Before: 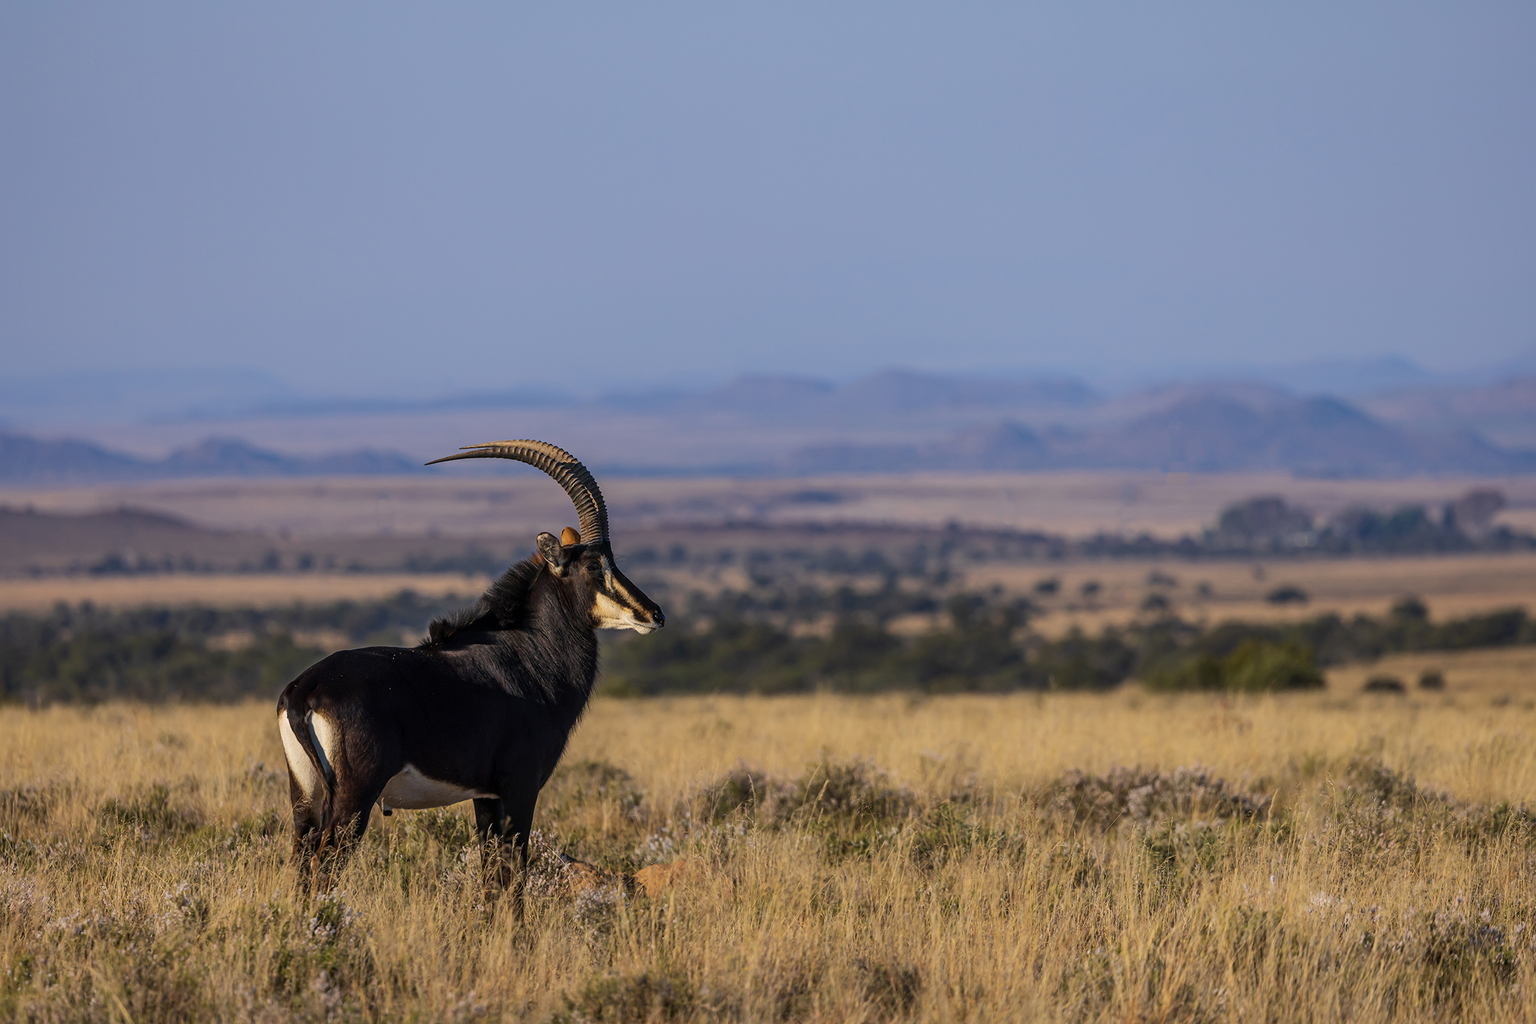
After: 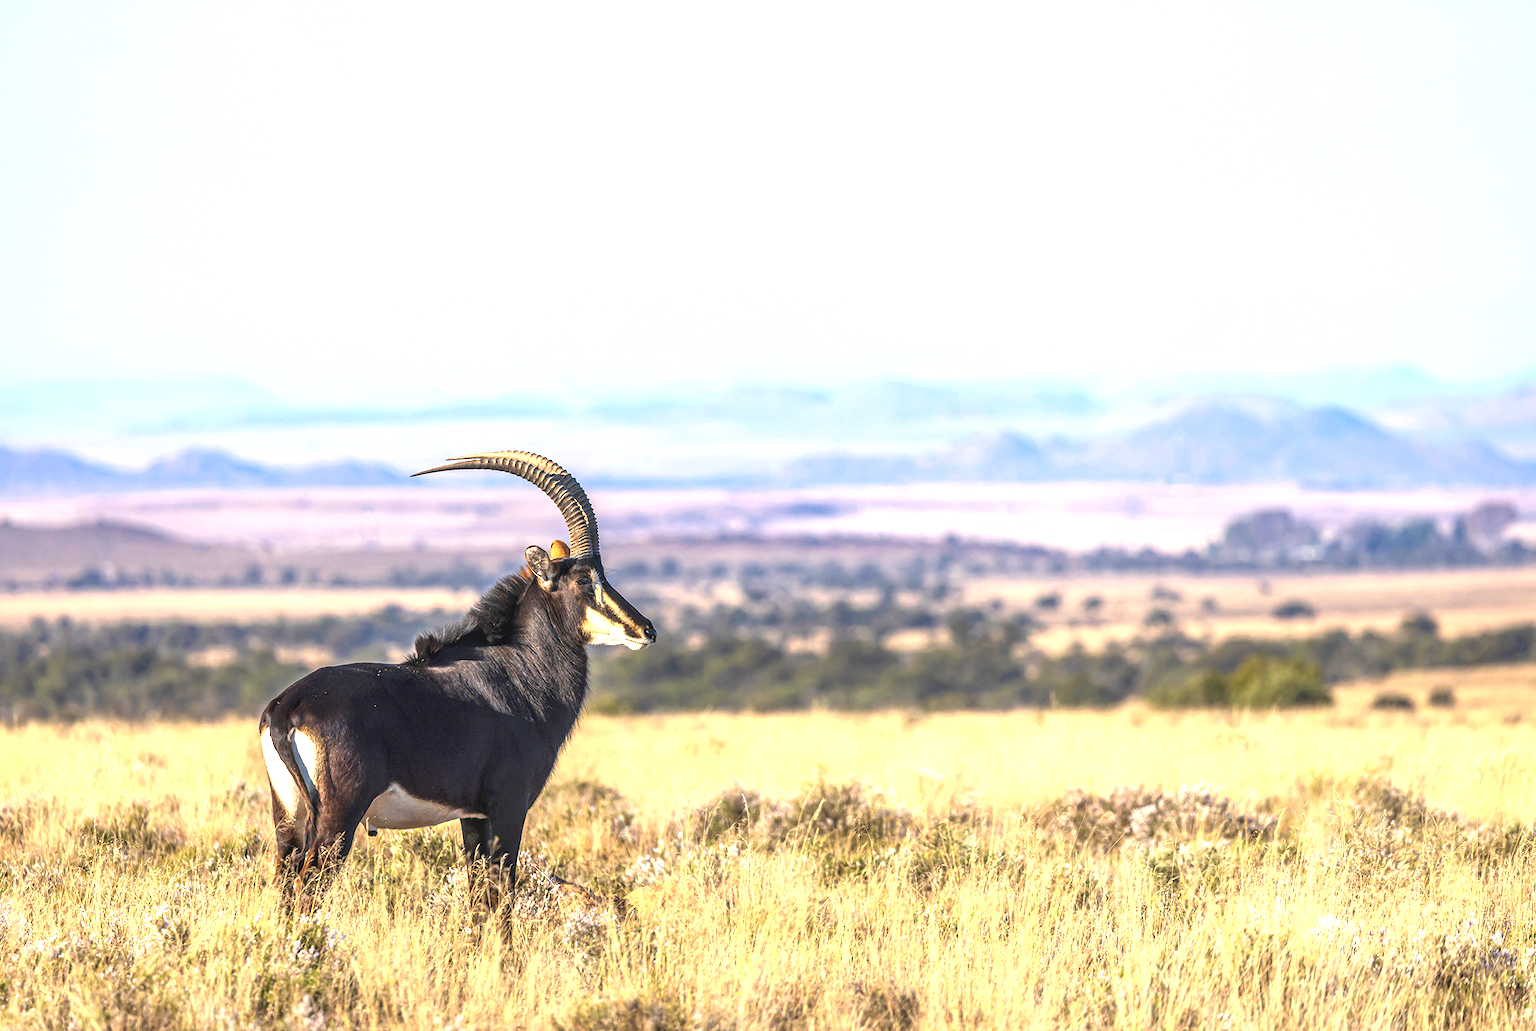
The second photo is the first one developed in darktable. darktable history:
crop and rotate: left 1.598%, right 0.727%, bottom 1.737%
local contrast: detail 109%
exposure: exposure 1.09 EV, compensate exposure bias true, compensate highlight preservation false
